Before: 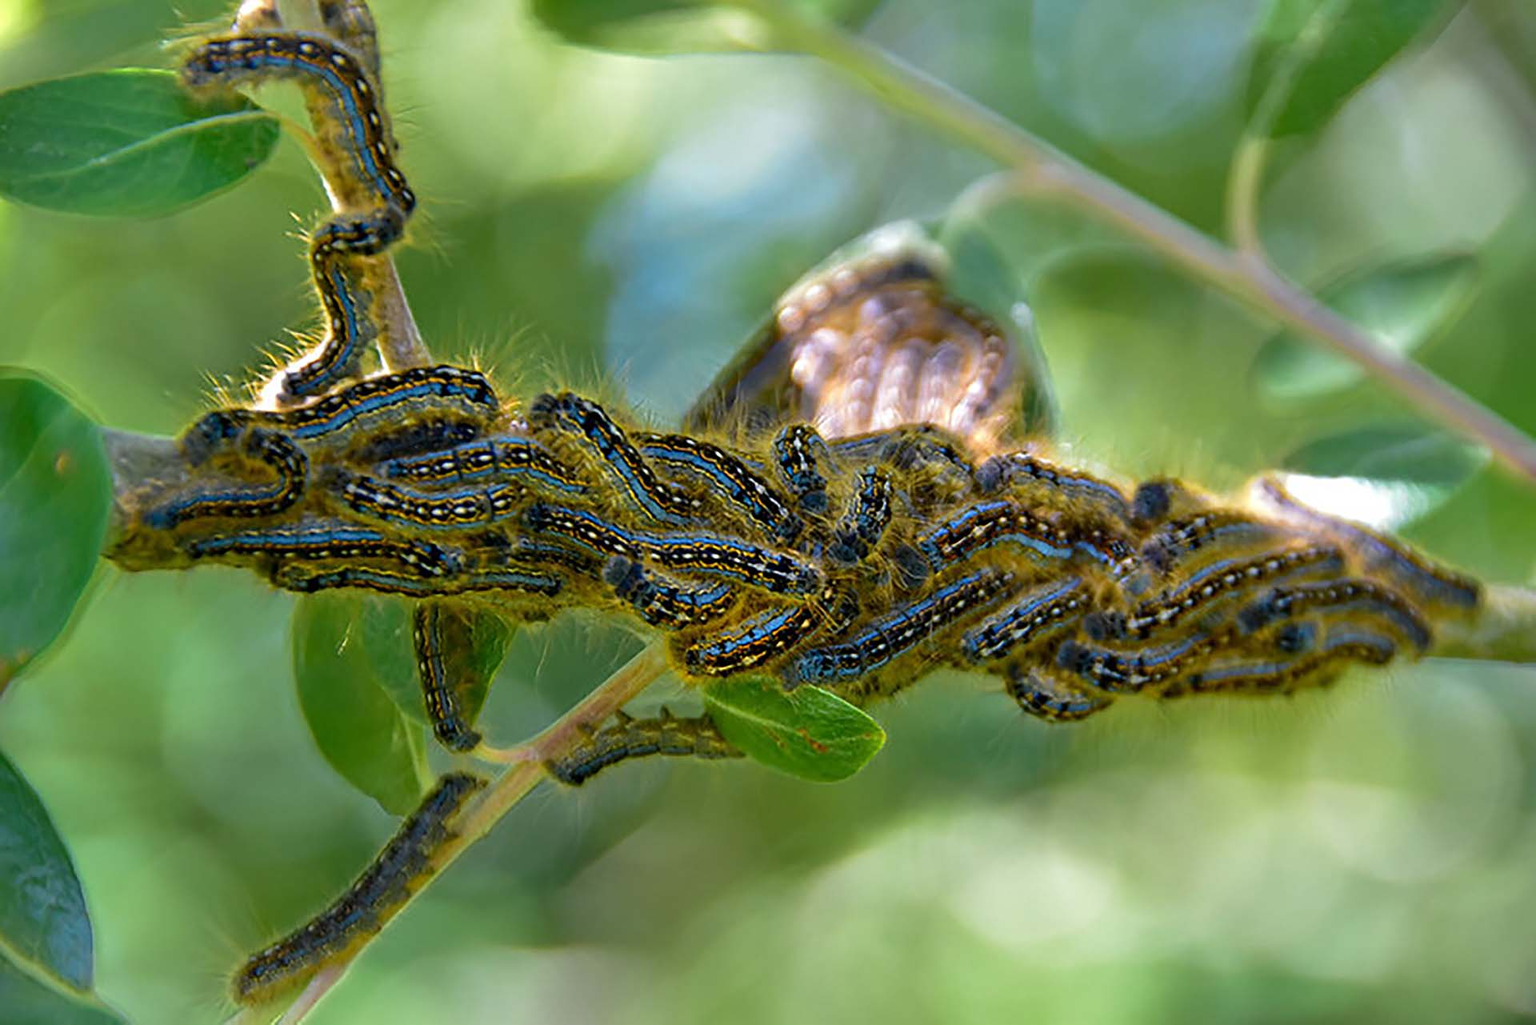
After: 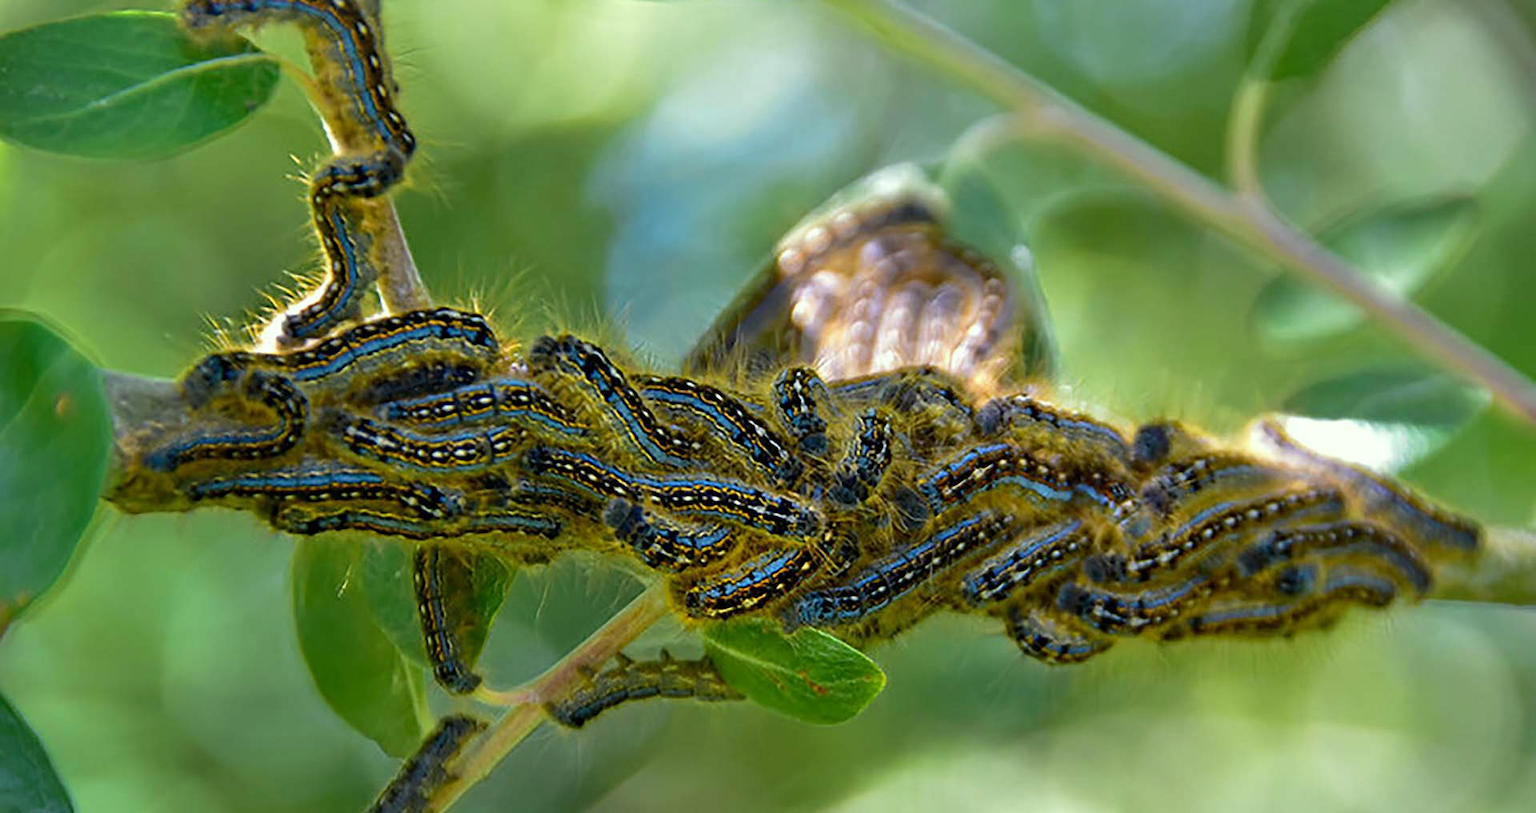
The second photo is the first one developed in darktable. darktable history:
crop and rotate: top 5.667%, bottom 14.937%
color correction: highlights a* -4.73, highlights b* 5.06, saturation 0.97
